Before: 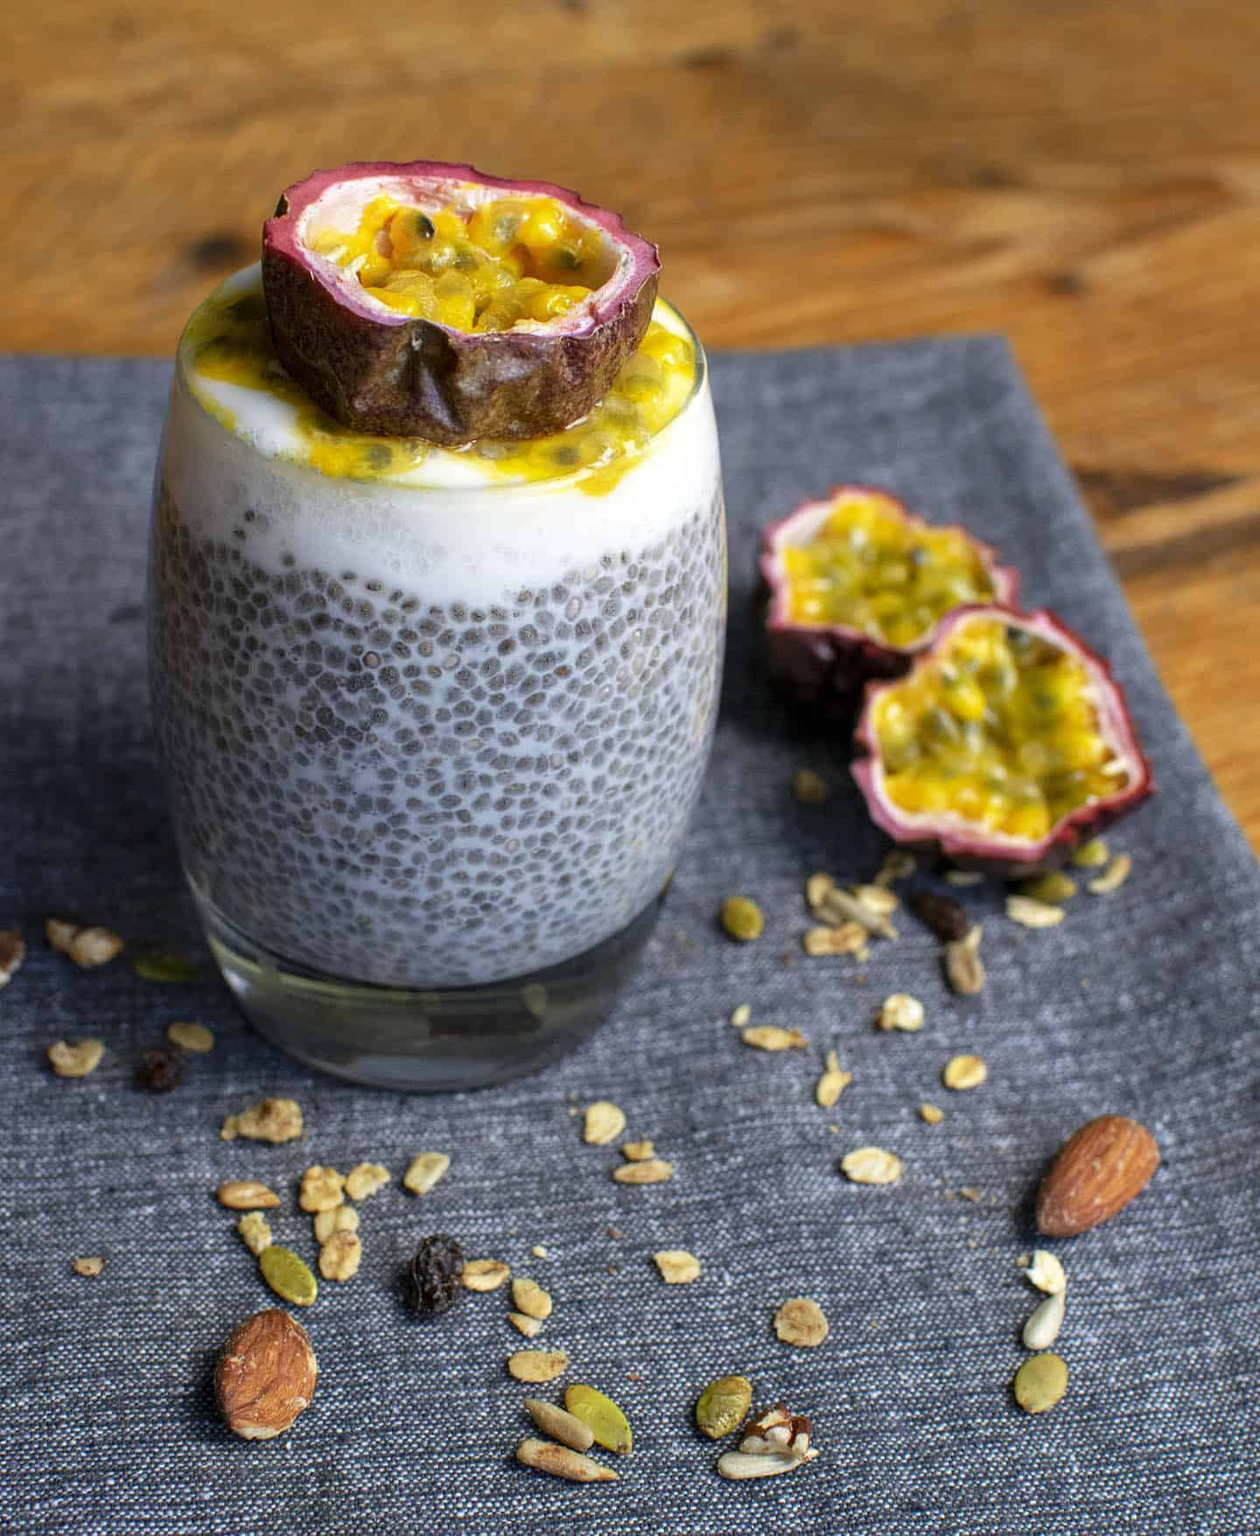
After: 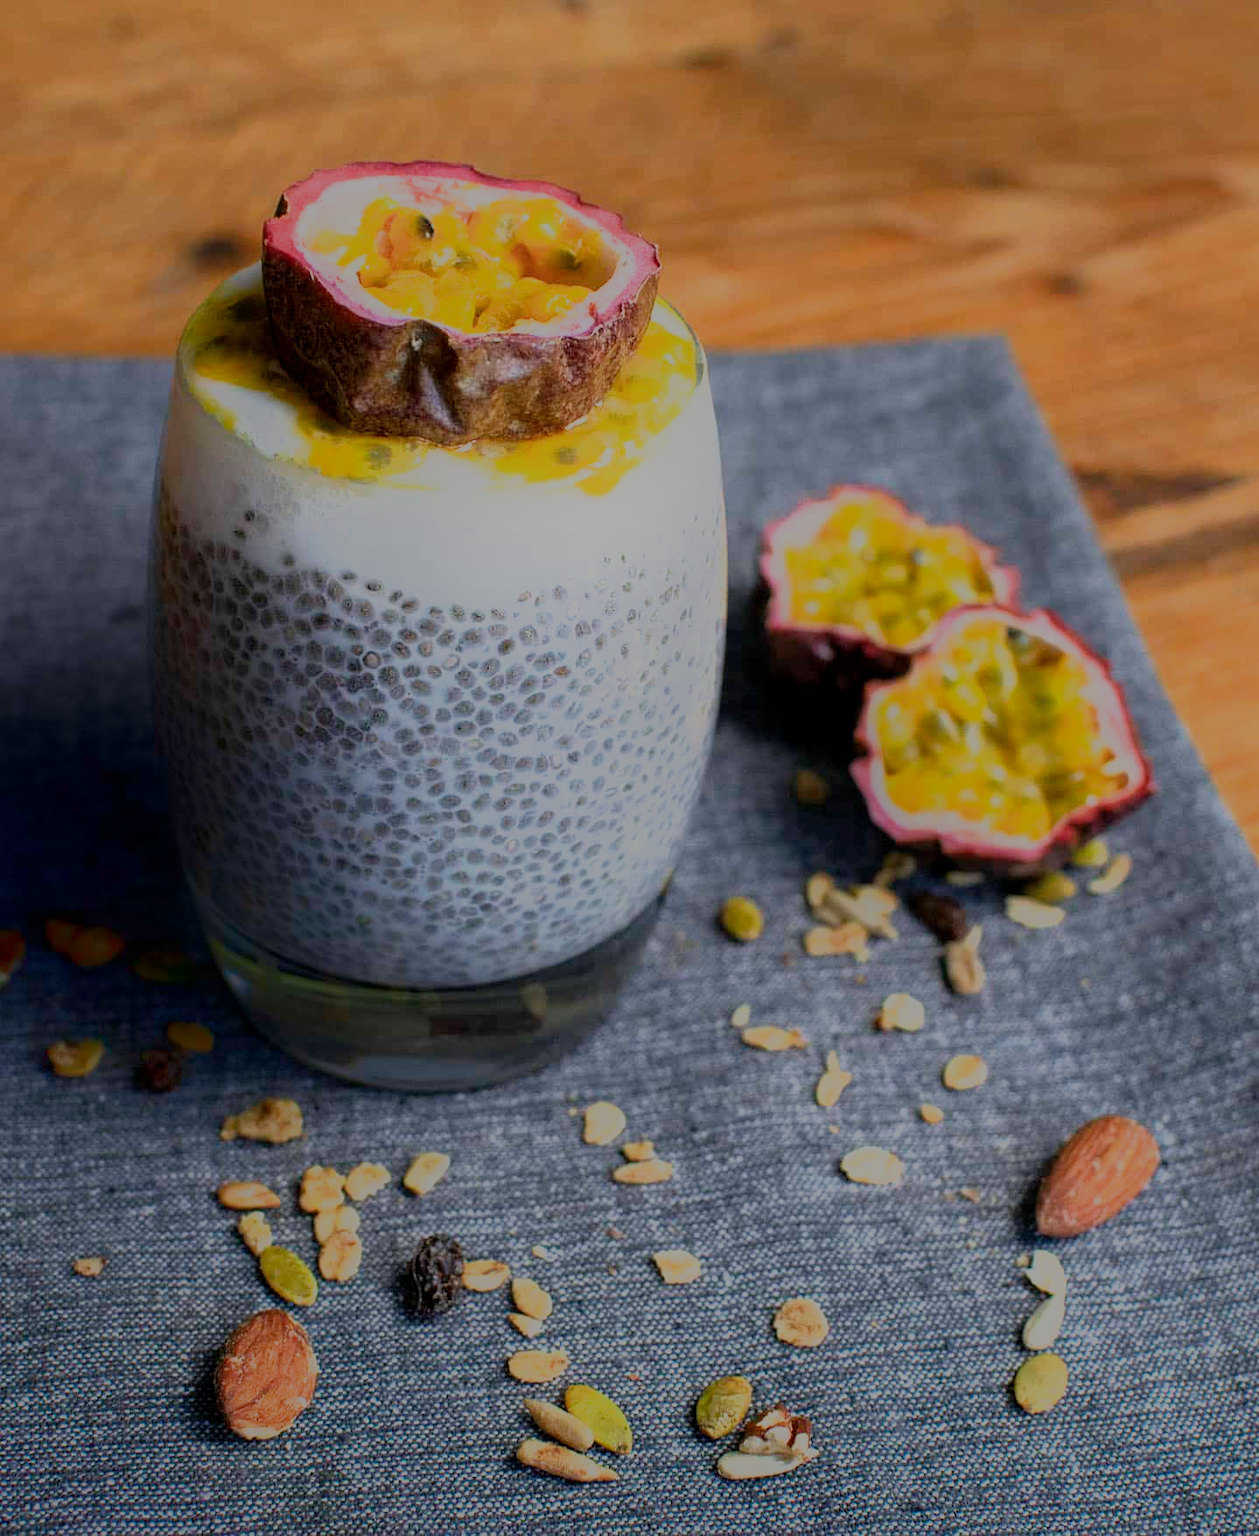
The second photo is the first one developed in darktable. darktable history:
filmic rgb: black relative exposure -12.93 EV, white relative exposure 4.02 EV, threshold 3.01 EV, target white luminance 85.144%, hardness 6.28, latitude 42.84%, contrast 0.857, shadows ↔ highlights balance 8.37%, enable highlight reconstruction true
shadows and highlights: shadows -89.2, highlights 91.82, soften with gaussian
